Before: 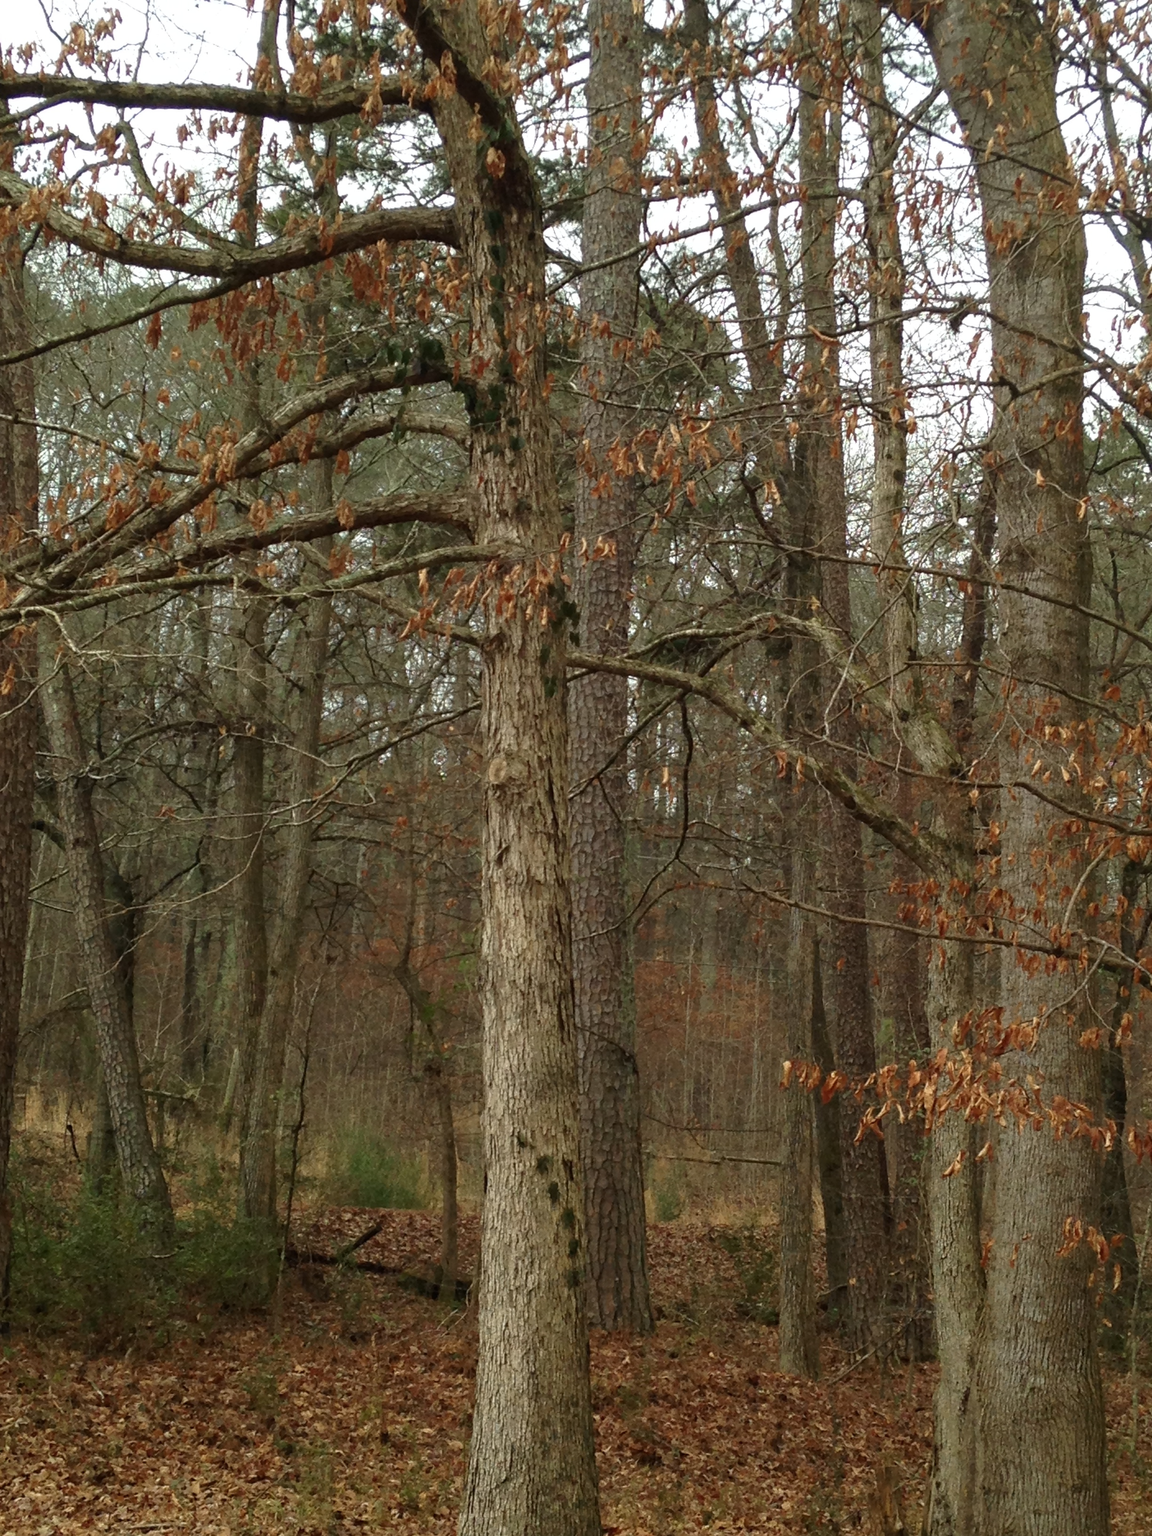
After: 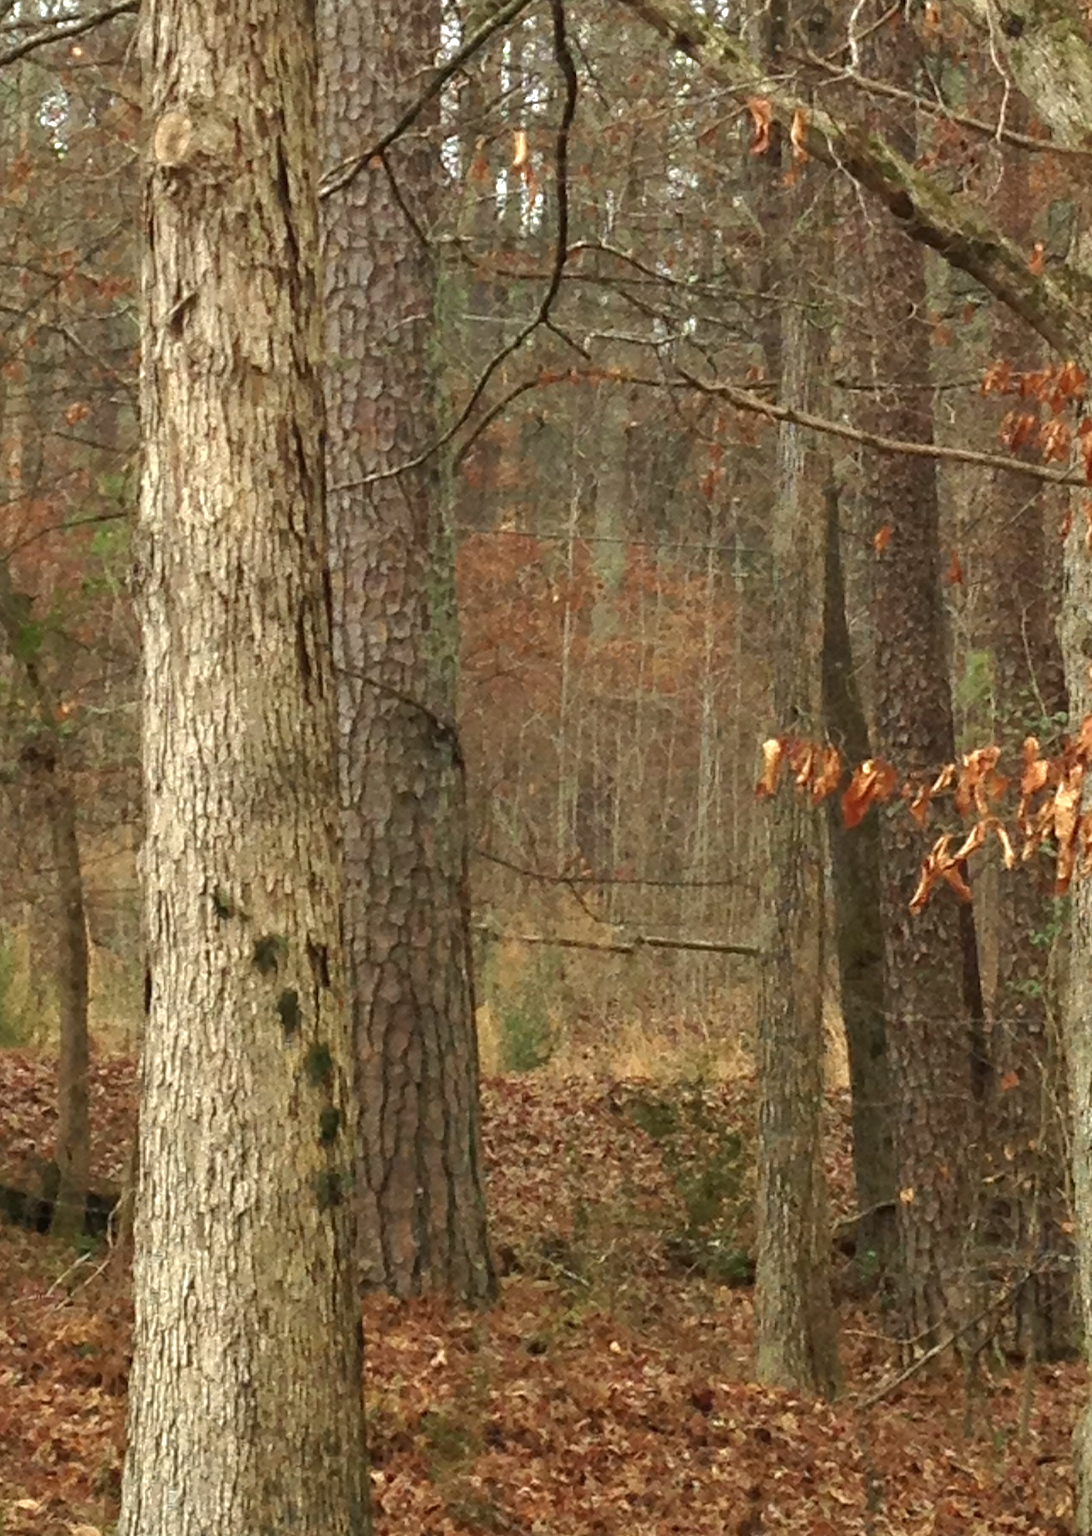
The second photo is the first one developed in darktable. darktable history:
exposure: black level correction 0, exposure 1 EV, compensate exposure bias true, compensate highlight preservation false
crop: left 35.976%, top 45.819%, right 18.162%, bottom 5.807%
